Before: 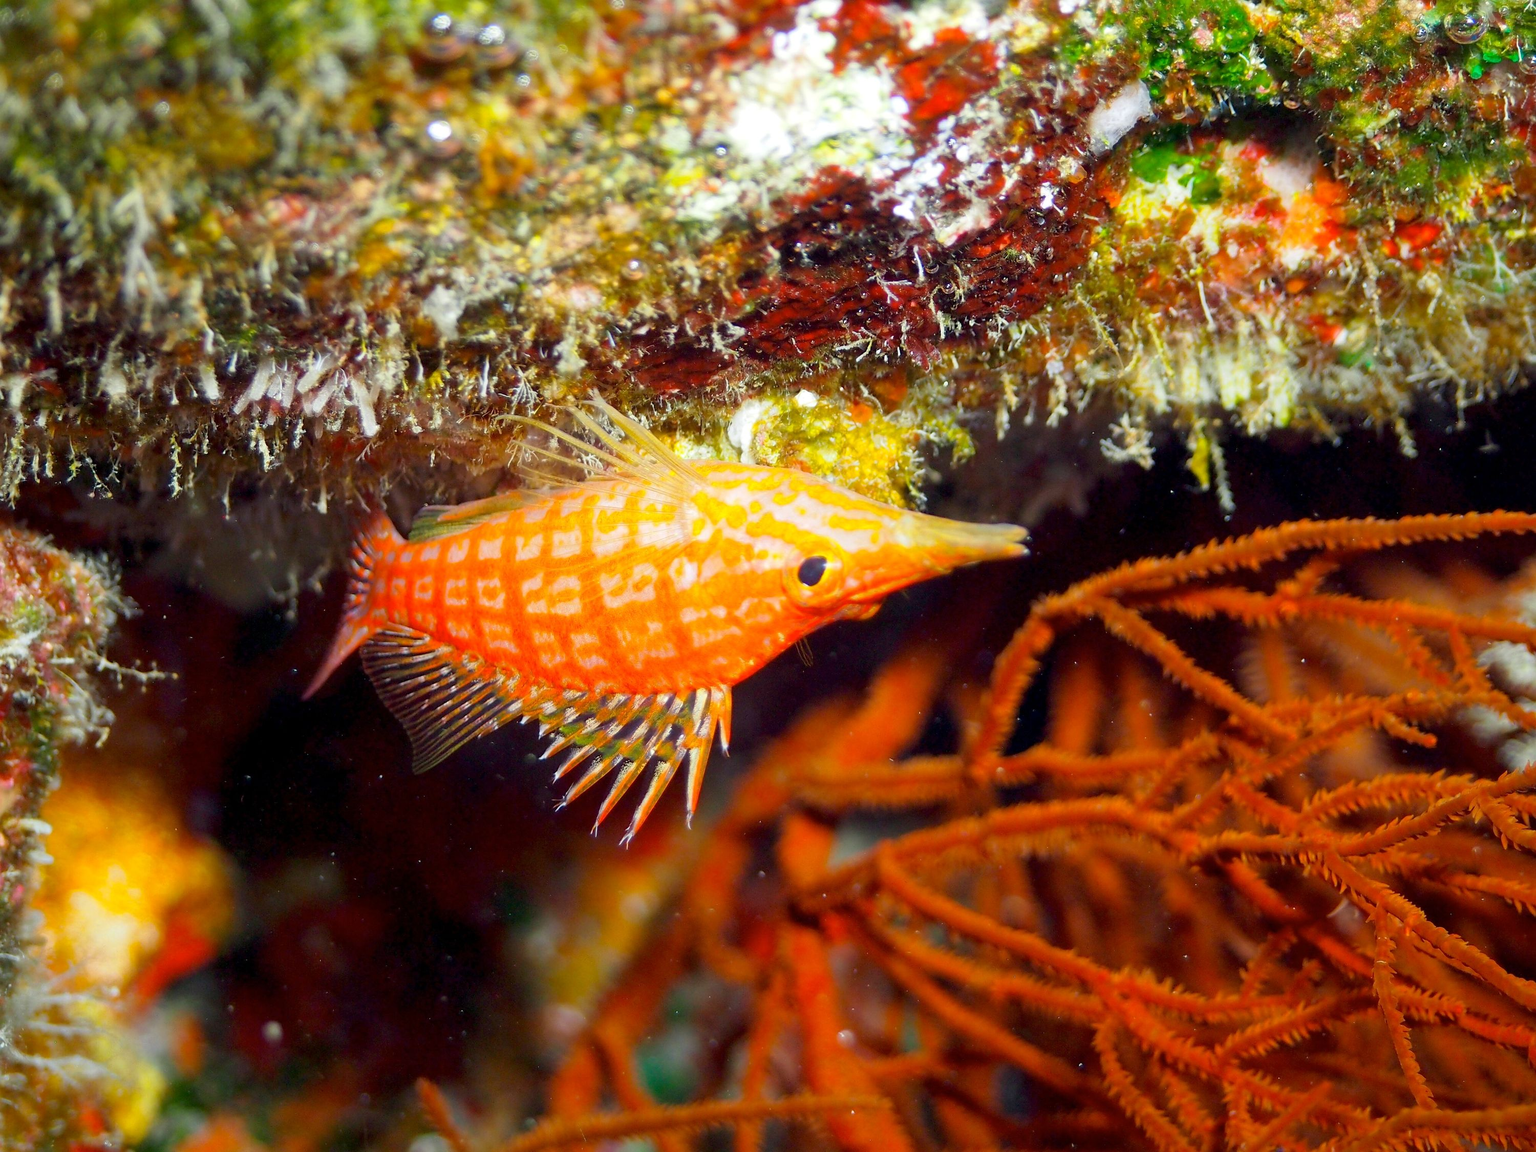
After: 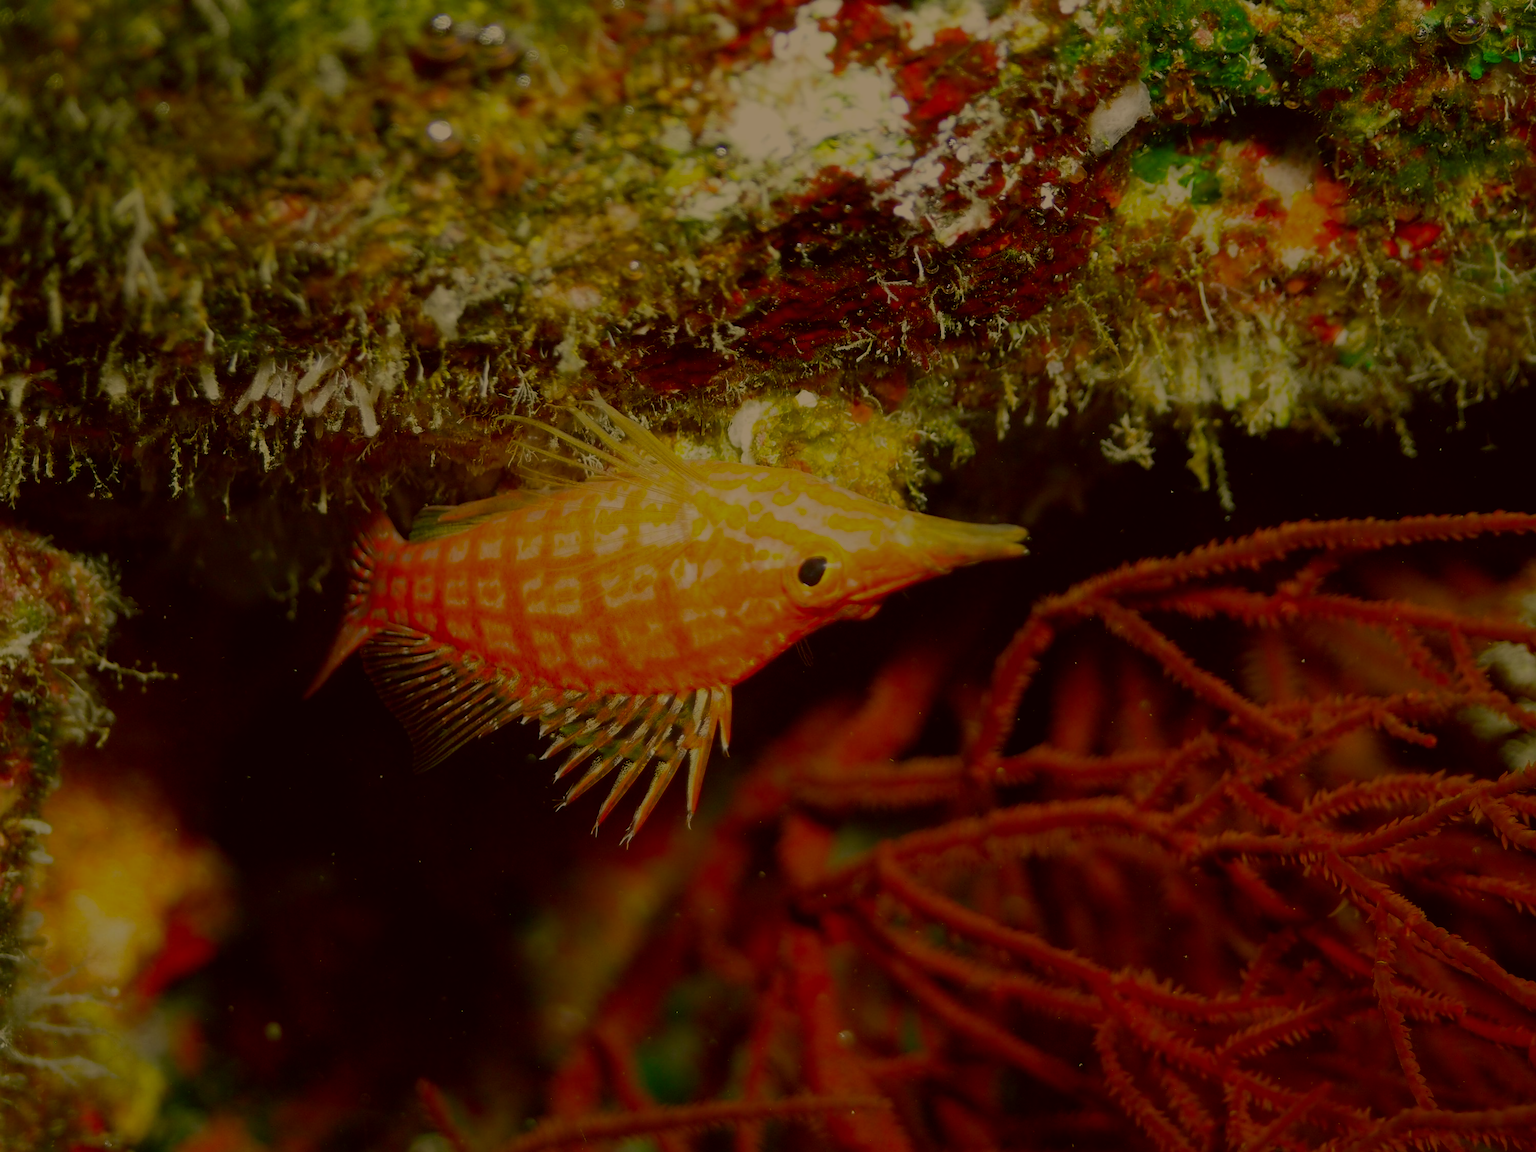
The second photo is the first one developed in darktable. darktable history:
exposure: exposure -1.9 EV, compensate exposure bias true, compensate highlight preservation false
filmic rgb: black relative exposure -15.05 EV, white relative exposure 3 EV, threshold 2.95 EV, target black luminance 0%, hardness 9.34, latitude 98.73%, contrast 0.915, shadows ↔ highlights balance 0.608%, preserve chrominance no, color science v3 (2019), use custom middle-gray values true, iterations of high-quality reconstruction 0, enable highlight reconstruction true
color correction: highlights a* 8.6, highlights b* 15.63, shadows a* -0.6, shadows b* 25.84
shadows and highlights: shadows -28.52, highlights 29.2
